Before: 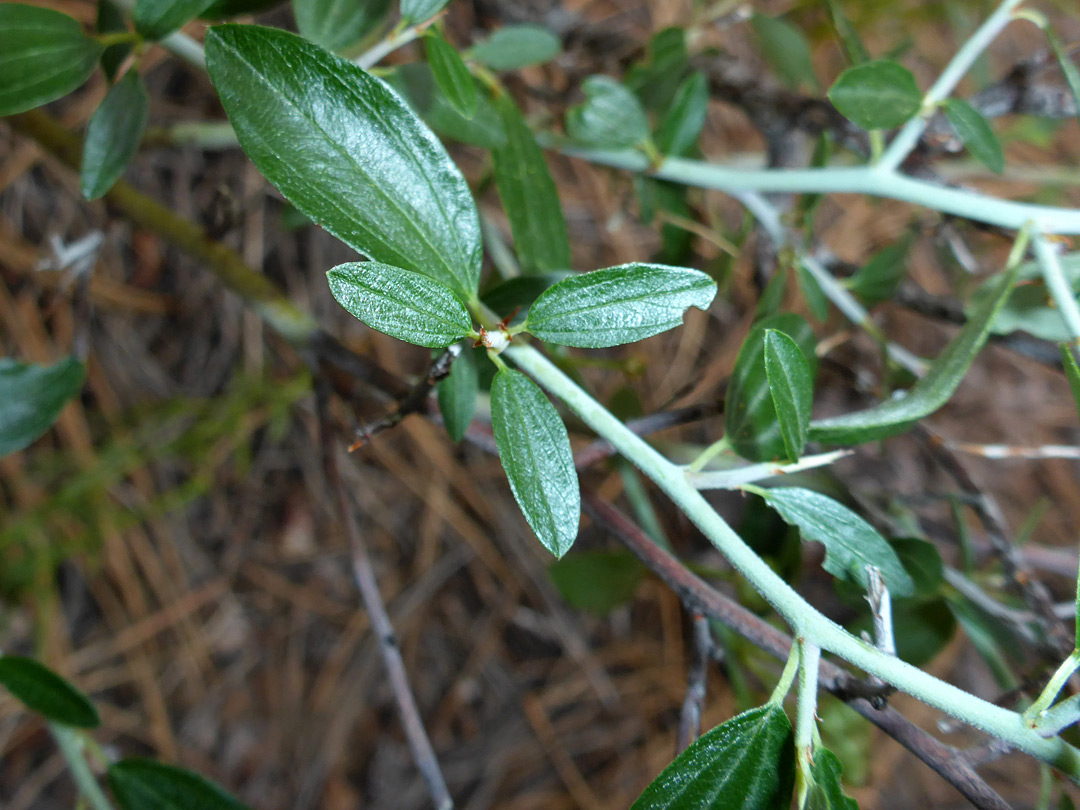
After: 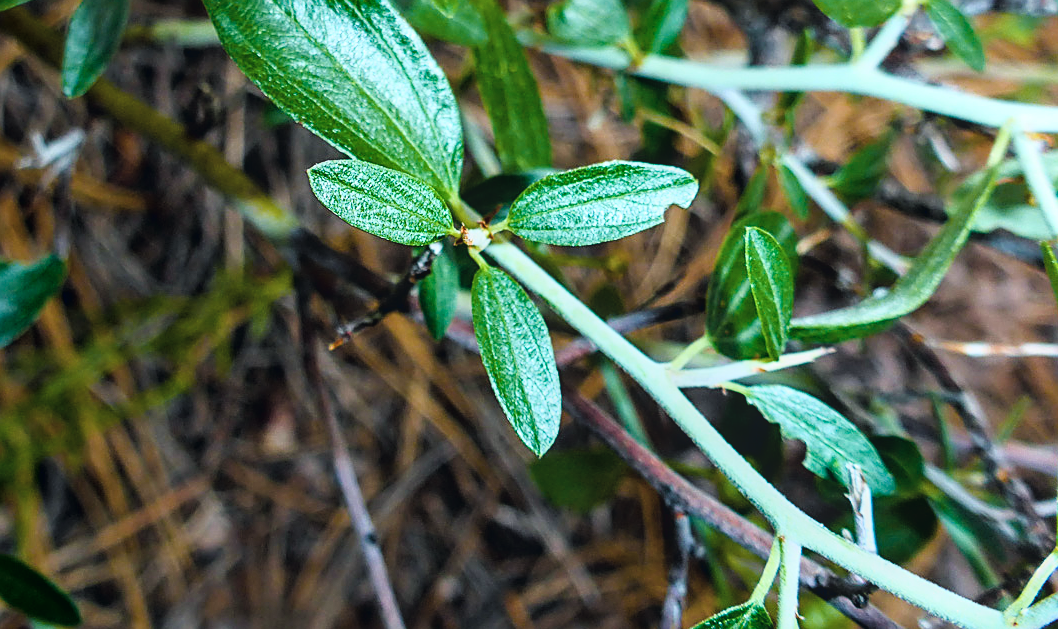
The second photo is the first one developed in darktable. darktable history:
tone equalizer: edges refinement/feathering 500, mask exposure compensation -1.57 EV, preserve details no
local contrast: detail 110%
tone curve: curves: ch0 [(0, 0.016) (0.11, 0.039) (0.259, 0.235) (0.383, 0.437) (0.499, 0.597) (0.733, 0.867) (0.843, 0.948) (1, 1)], color space Lab, linked channels, preserve colors none
crop and rotate: left 1.832%, top 12.685%, right 0.13%, bottom 9.616%
sharpen: on, module defaults
color balance rgb: shadows lift › chroma 2.045%, shadows lift › hue 221.12°, global offset › chroma 0.099%, global offset › hue 253.31°, linear chroma grading › global chroma 13.401%, perceptual saturation grading › global saturation 54.056%, perceptual saturation grading › highlights -50.405%, perceptual saturation grading › mid-tones 40.524%, perceptual saturation grading › shadows 30.967%, global vibrance 42.73%
contrast brightness saturation: contrast 0.096, saturation -0.365
